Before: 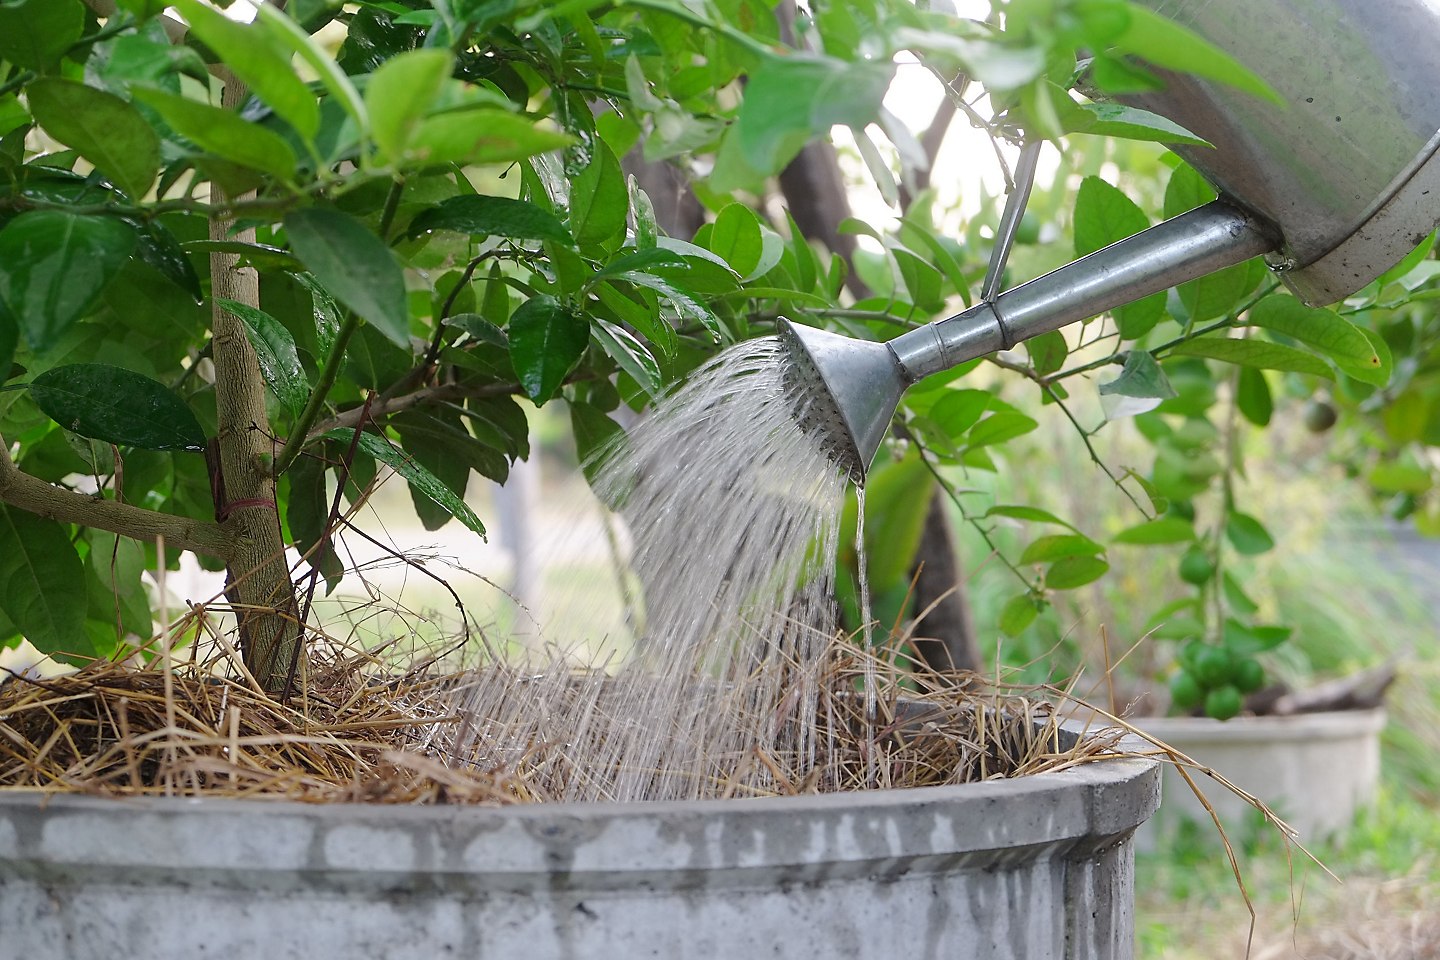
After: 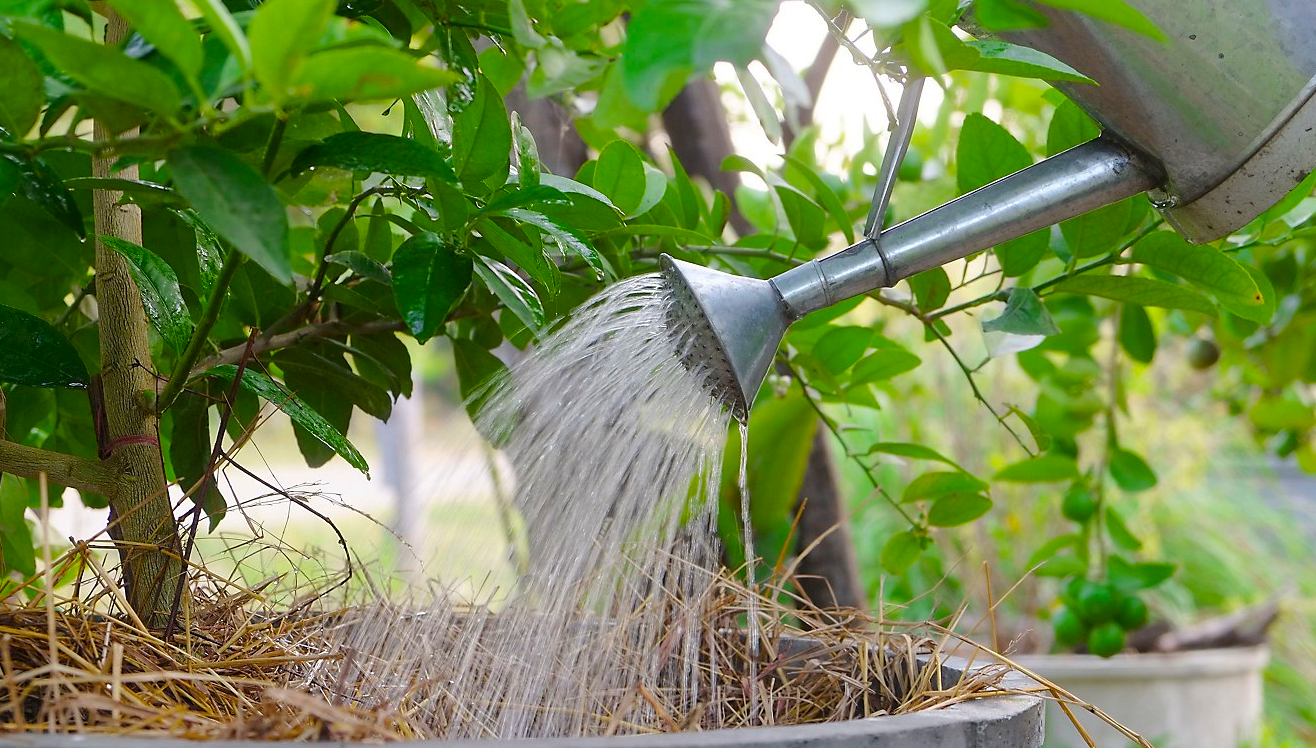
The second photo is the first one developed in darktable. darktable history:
crop: left 8.155%, top 6.611%, bottom 15.385%
color balance rgb: linear chroma grading › global chroma 15%, perceptual saturation grading › global saturation 30%
levels: mode automatic
